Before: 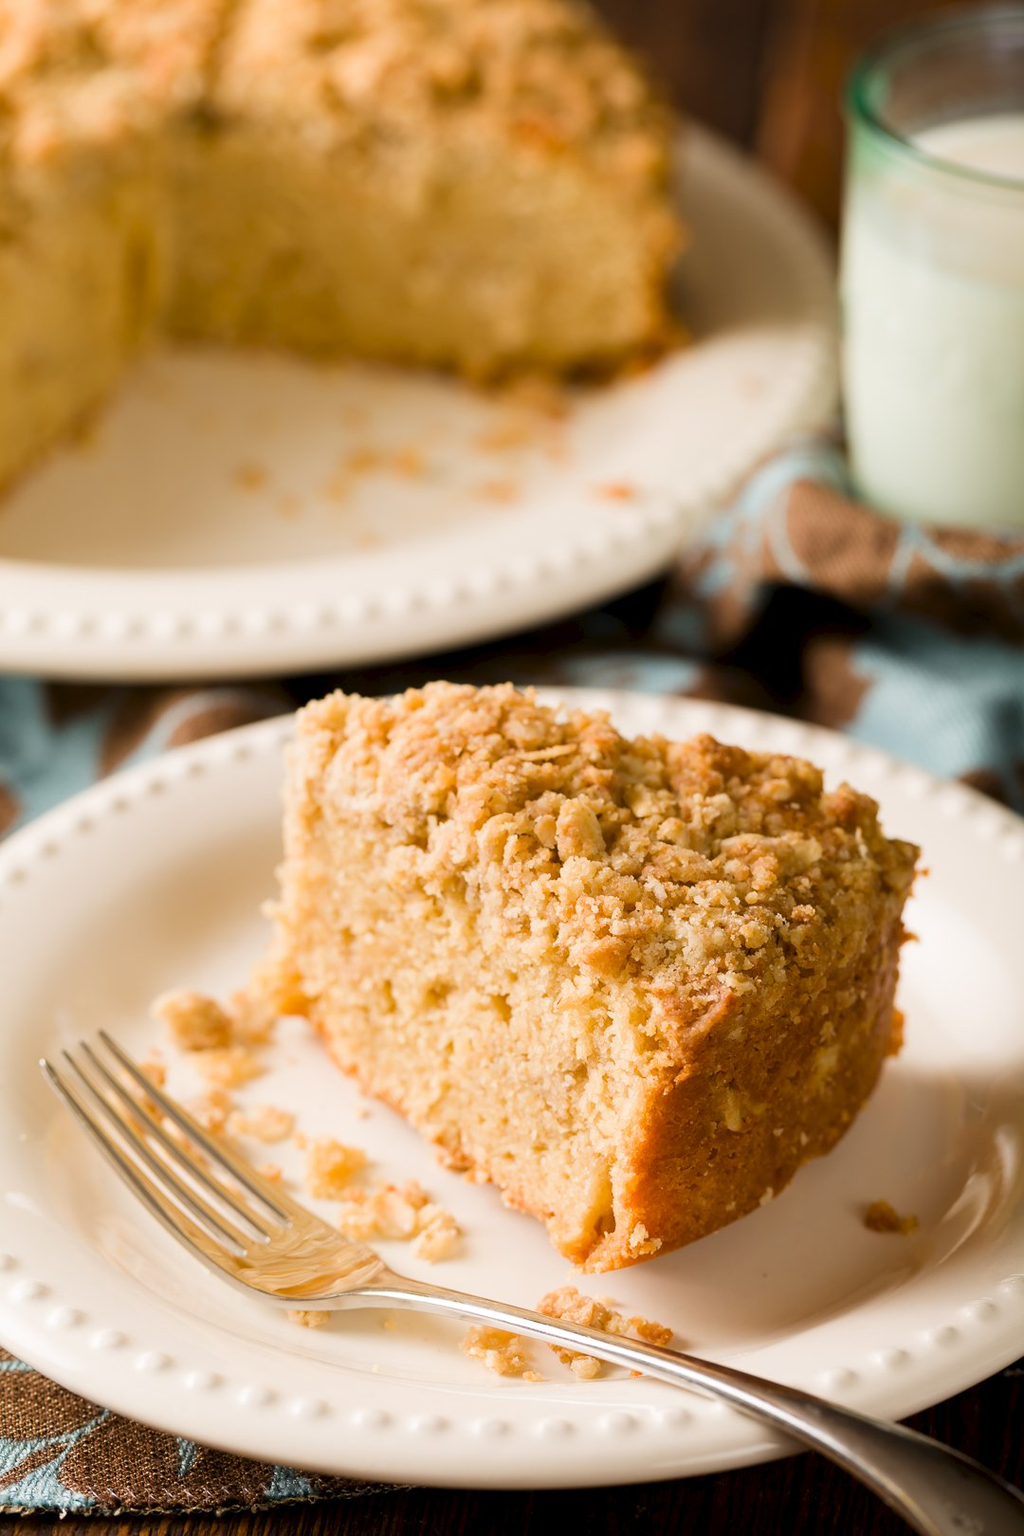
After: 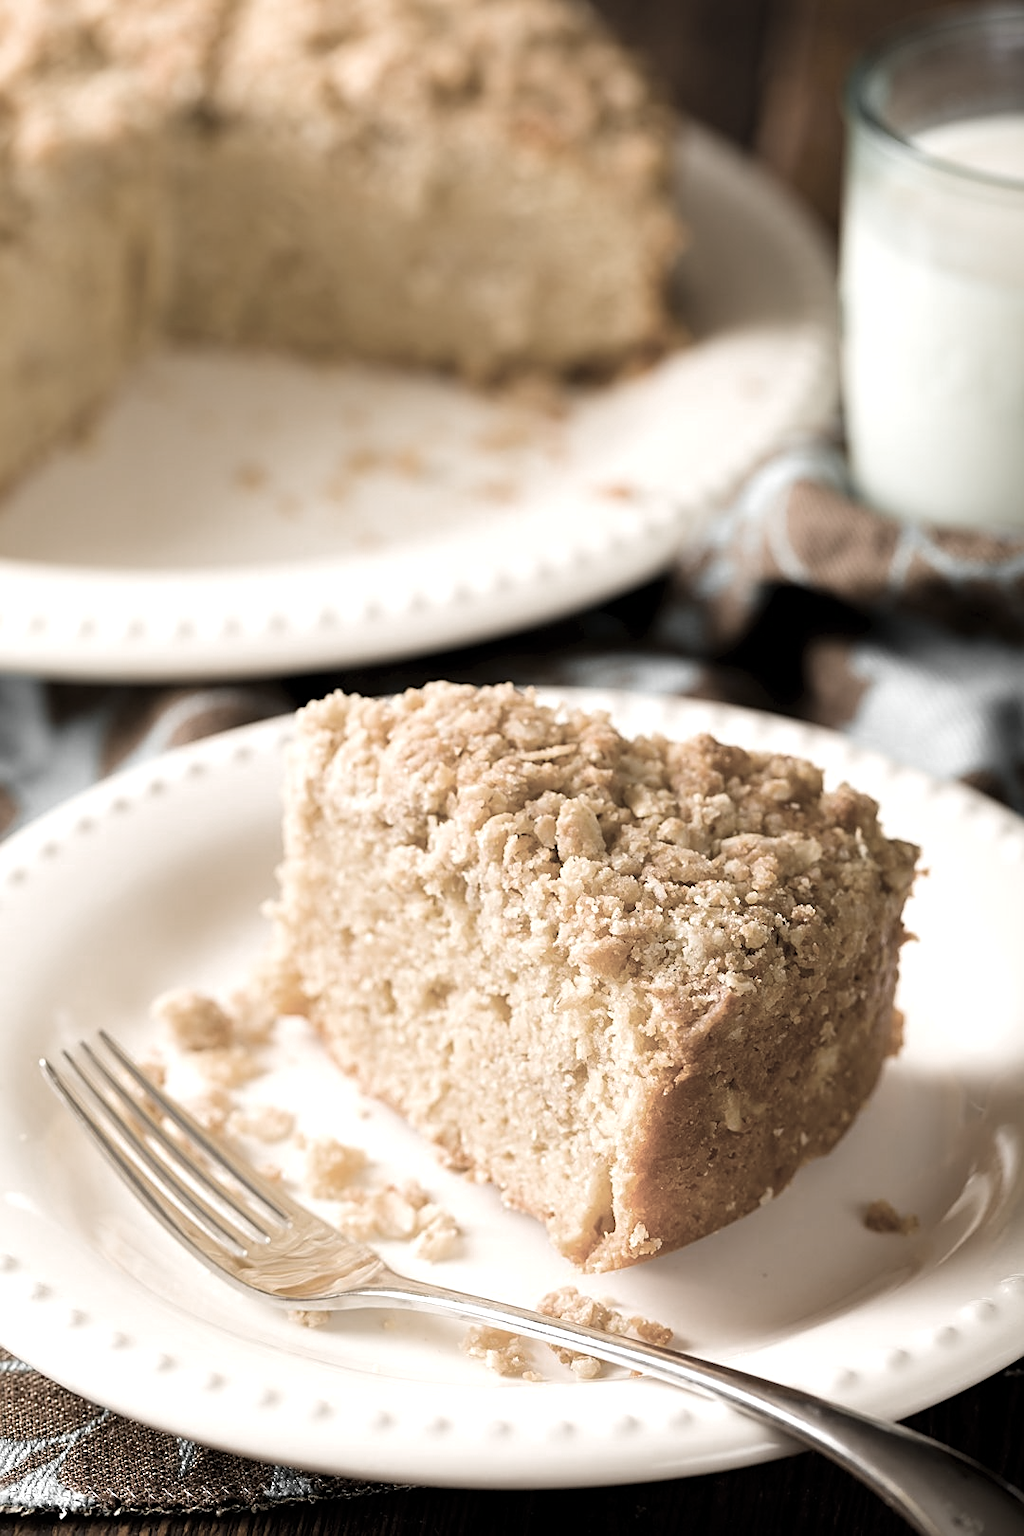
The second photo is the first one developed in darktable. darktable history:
color zones: curves: ch0 [(0, 0.613) (0.01, 0.613) (0.245, 0.448) (0.498, 0.529) (0.642, 0.665) (0.879, 0.777) (0.99, 0.613)]; ch1 [(0, 0.035) (0.121, 0.189) (0.259, 0.197) (0.415, 0.061) (0.589, 0.022) (0.732, 0.022) (0.857, 0.026) (0.991, 0.053)]
sharpen: on, module defaults
tone equalizer: -8 EV -0.455 EV, -7 EV -0.371 EV, -6 EV -0.35 EV, -5 EV -0.193 EV, -3 EV 0.212 EV, -2 EV 0.316 EV, -1 EV 0.397 EV, +0 EV 0.401 EV
